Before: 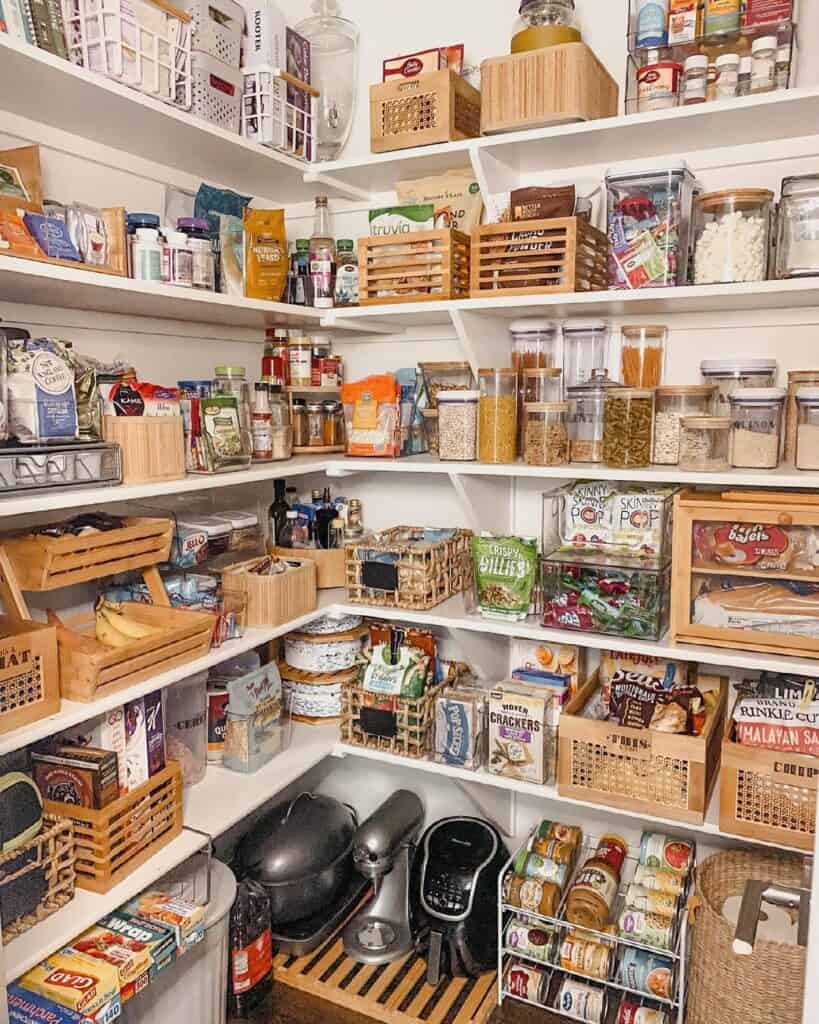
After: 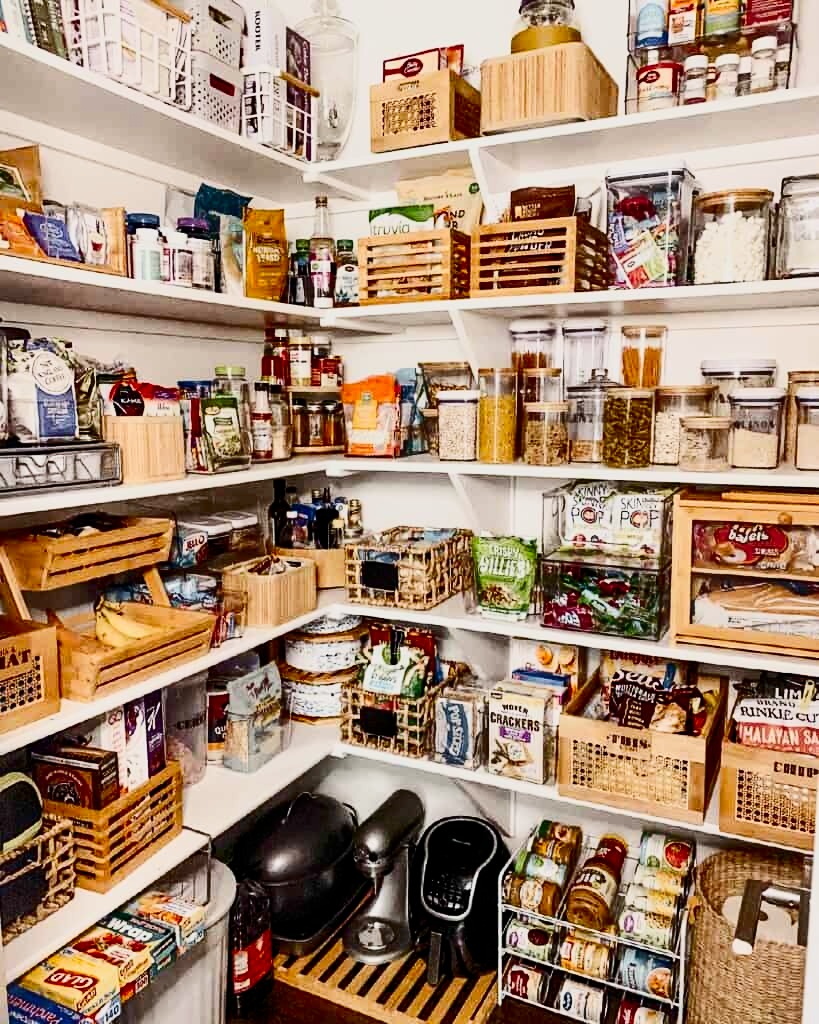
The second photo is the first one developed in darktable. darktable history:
contrast brightness saturation: contrast 0.4, brightness 0.05, saturation 0.25
exposure: black level correction 0.001, exposure 0.3 EV, compensate highlight preservation false
filmic rgb: middle gray luminance 29%, black relative exposure -10.3 EV, white relative exposure 5.5 EV, threshold 6 EV, target black luminance 0%, hardness 3.95, latitude 2.04%, contrast 1.132, highlights saturation mix 5%, shadows ↔ highlights balance 15.11%, add noise in highlights 0, preserve chrominance no, color science v3 (2019), use custom middle-gray values true, iterations of high-quality reconstruction 0, contrast in highlights soft, enable highlight reconstruction true
